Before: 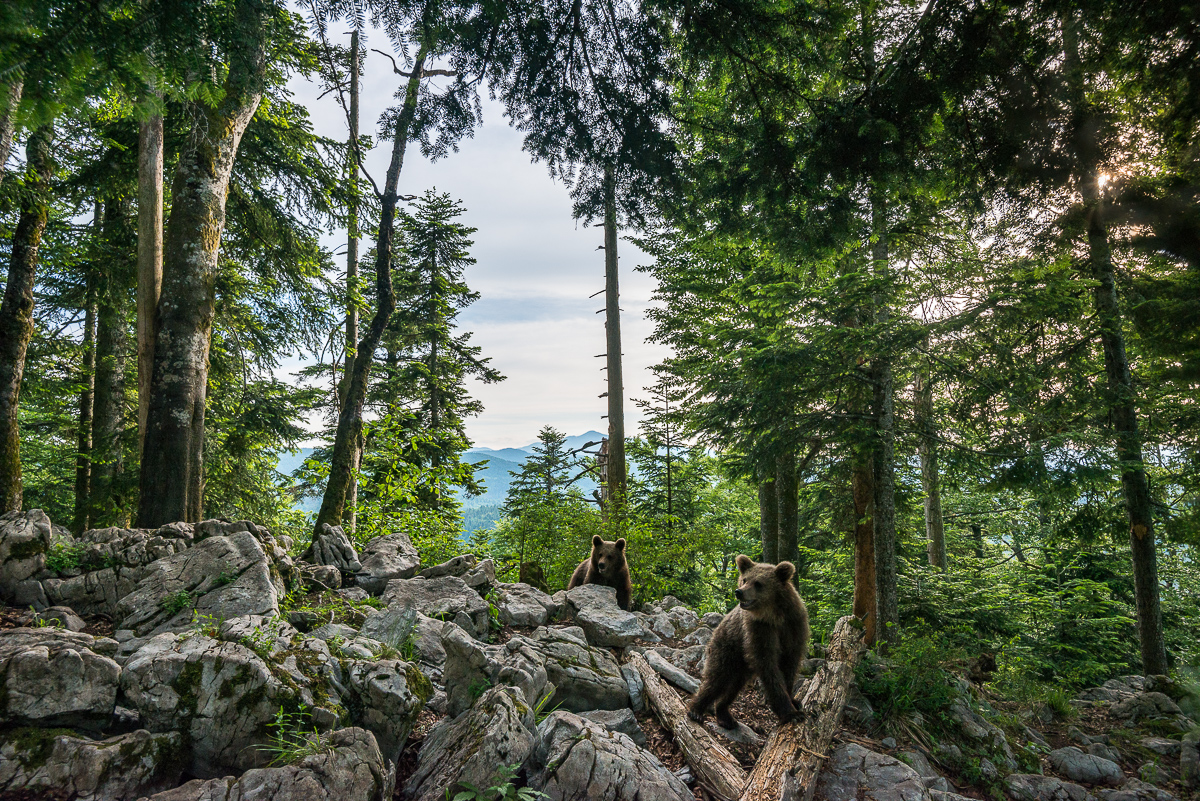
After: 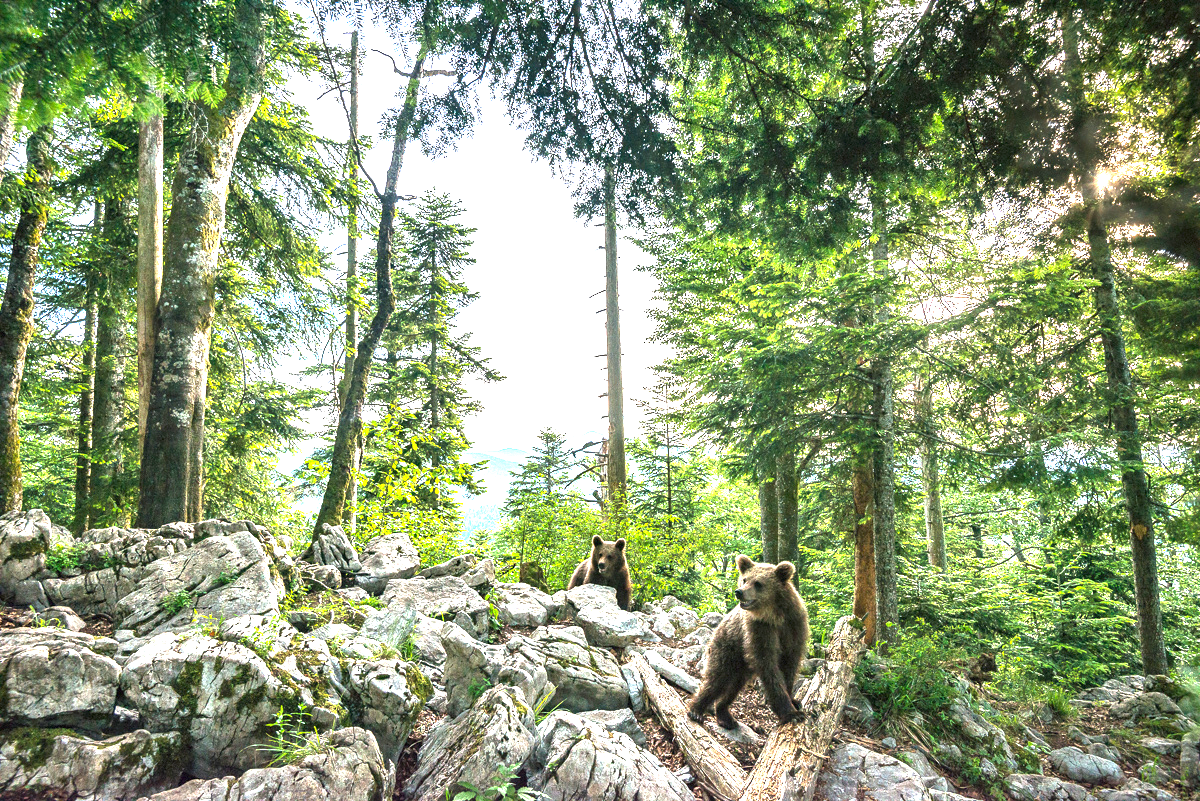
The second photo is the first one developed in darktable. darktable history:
exposure: black level correction 0, exposure 1.987 EV, compensate exposure bias true, compensate highlight preservation false
